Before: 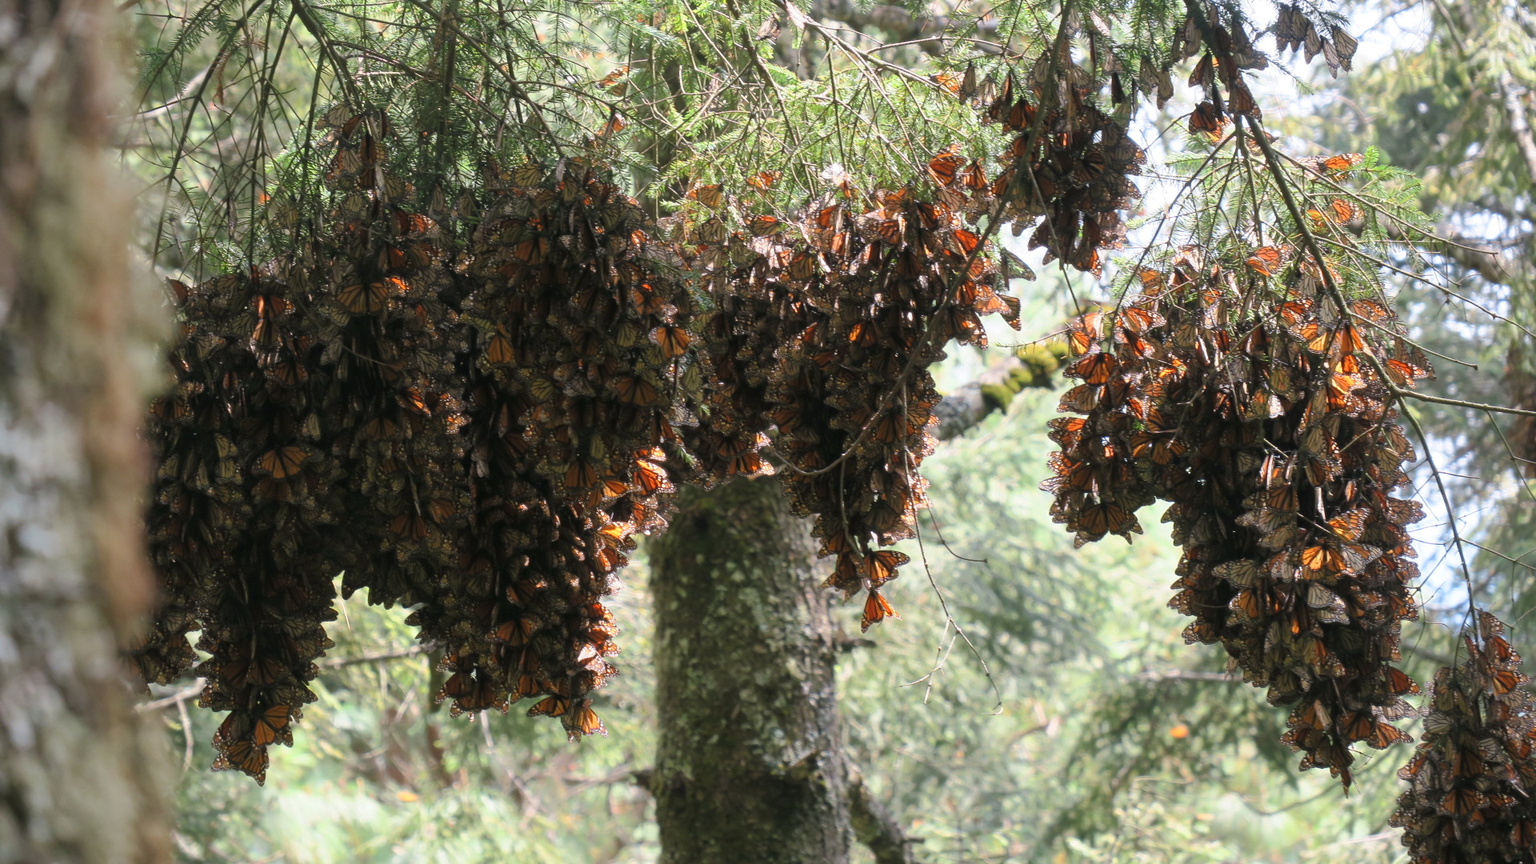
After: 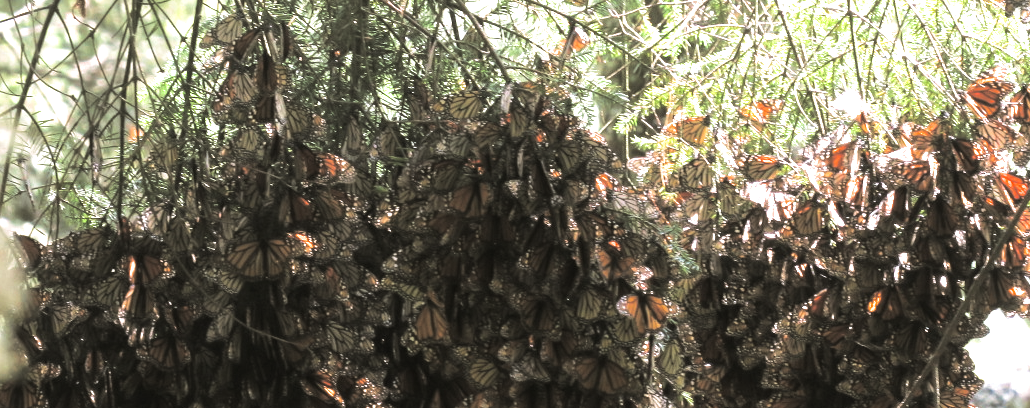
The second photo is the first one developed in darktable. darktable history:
split-toning: shadows › hue 46.8°, shadows › saturation 0.17, highlights › hue 316.8°, highlights › saturation 0.27, balance -51.82
tone equalizer: -8 EV -0.417 EV, -7 EV -0.389 EV, -6 EV -0.333 EV, -5 EV -0.222 EV, -3 EV 0.222 EV, -2 EV 0.333 EV, -1 EV 0.389 EV, +0 EV 0.417 EV, edges refinement/feathering 500, mask exposure compensation -1.57 EV, preserve details no
crop: left 10.121%, top 10.631%, right 36.218%, bottom 51.526%
exposure: black level correction 0, exposure 1 EV, compensate exposure bias true, compensate highlight preservation false
